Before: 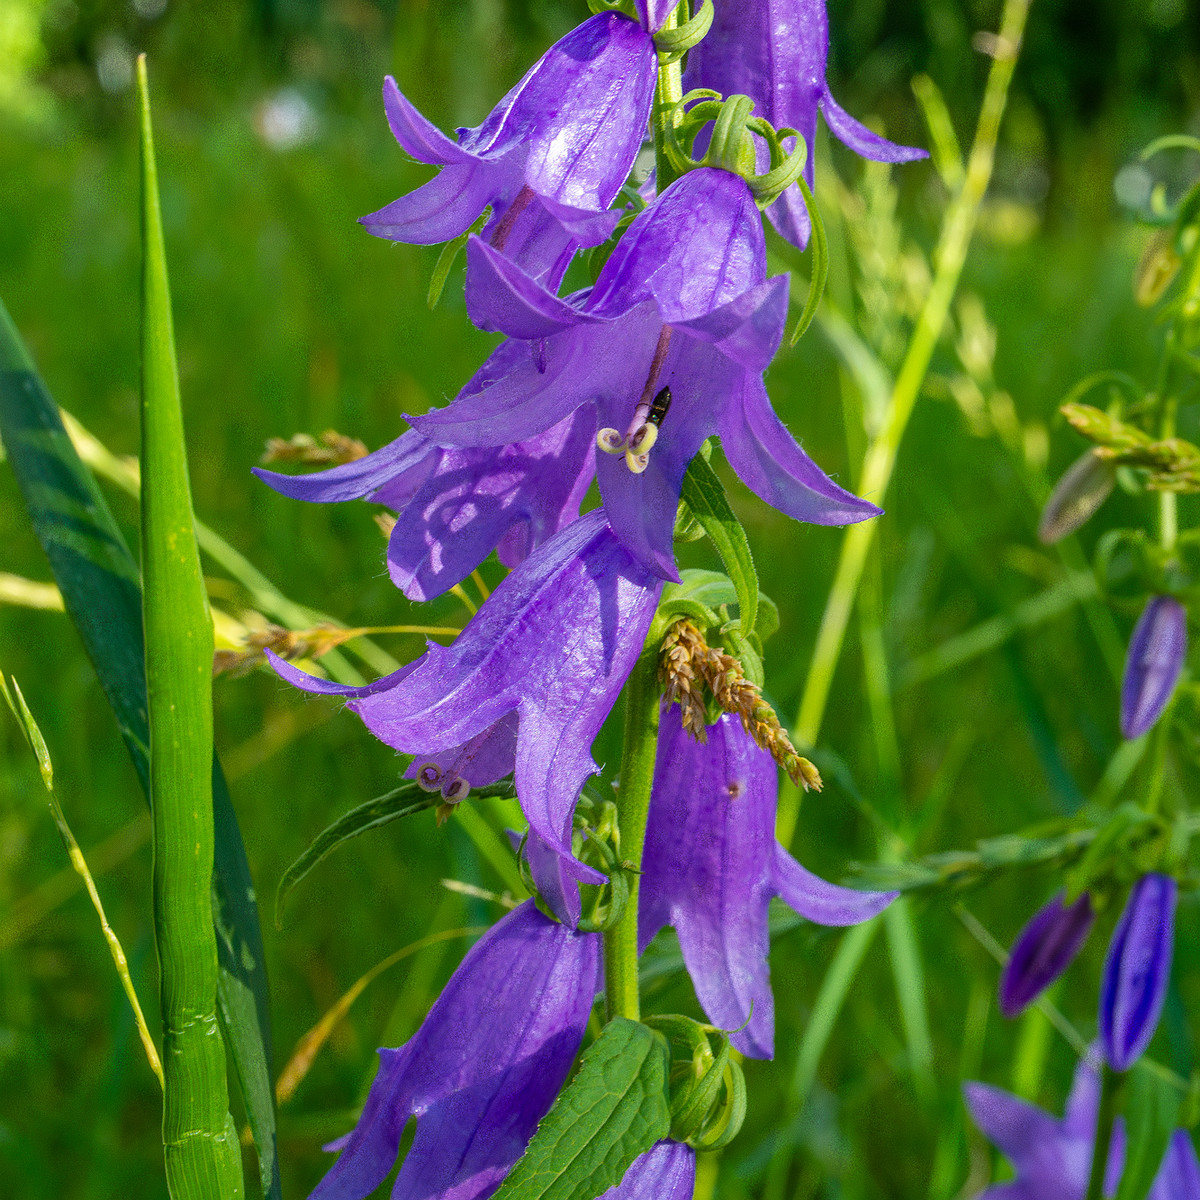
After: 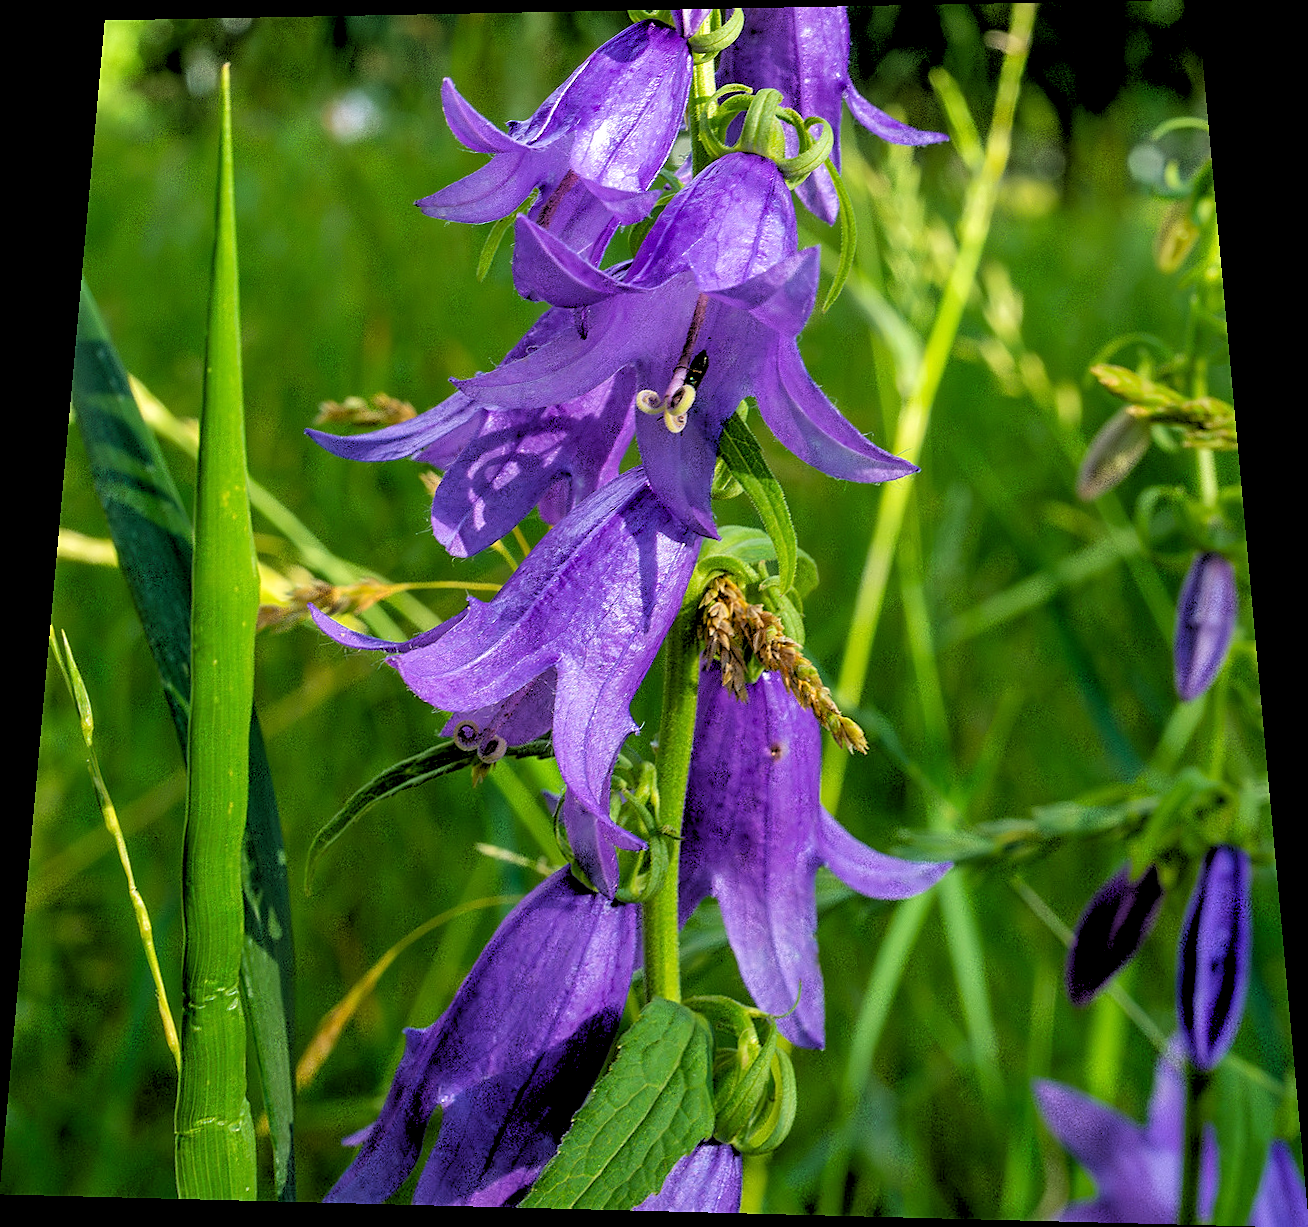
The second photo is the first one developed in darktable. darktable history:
rotate and perspective: rotation 0.128°, lens shift (vertical) -0.181, lens shift (horizontal) -0.044, shear 0.001, automatic cropping off
sharpen: radius 1.864, amount 0.398, threshold 1.271
rgb levels: levels [[0.029, 0.461, 0.922], [0, 0.5, 1], [0, 0.5, 1]]
